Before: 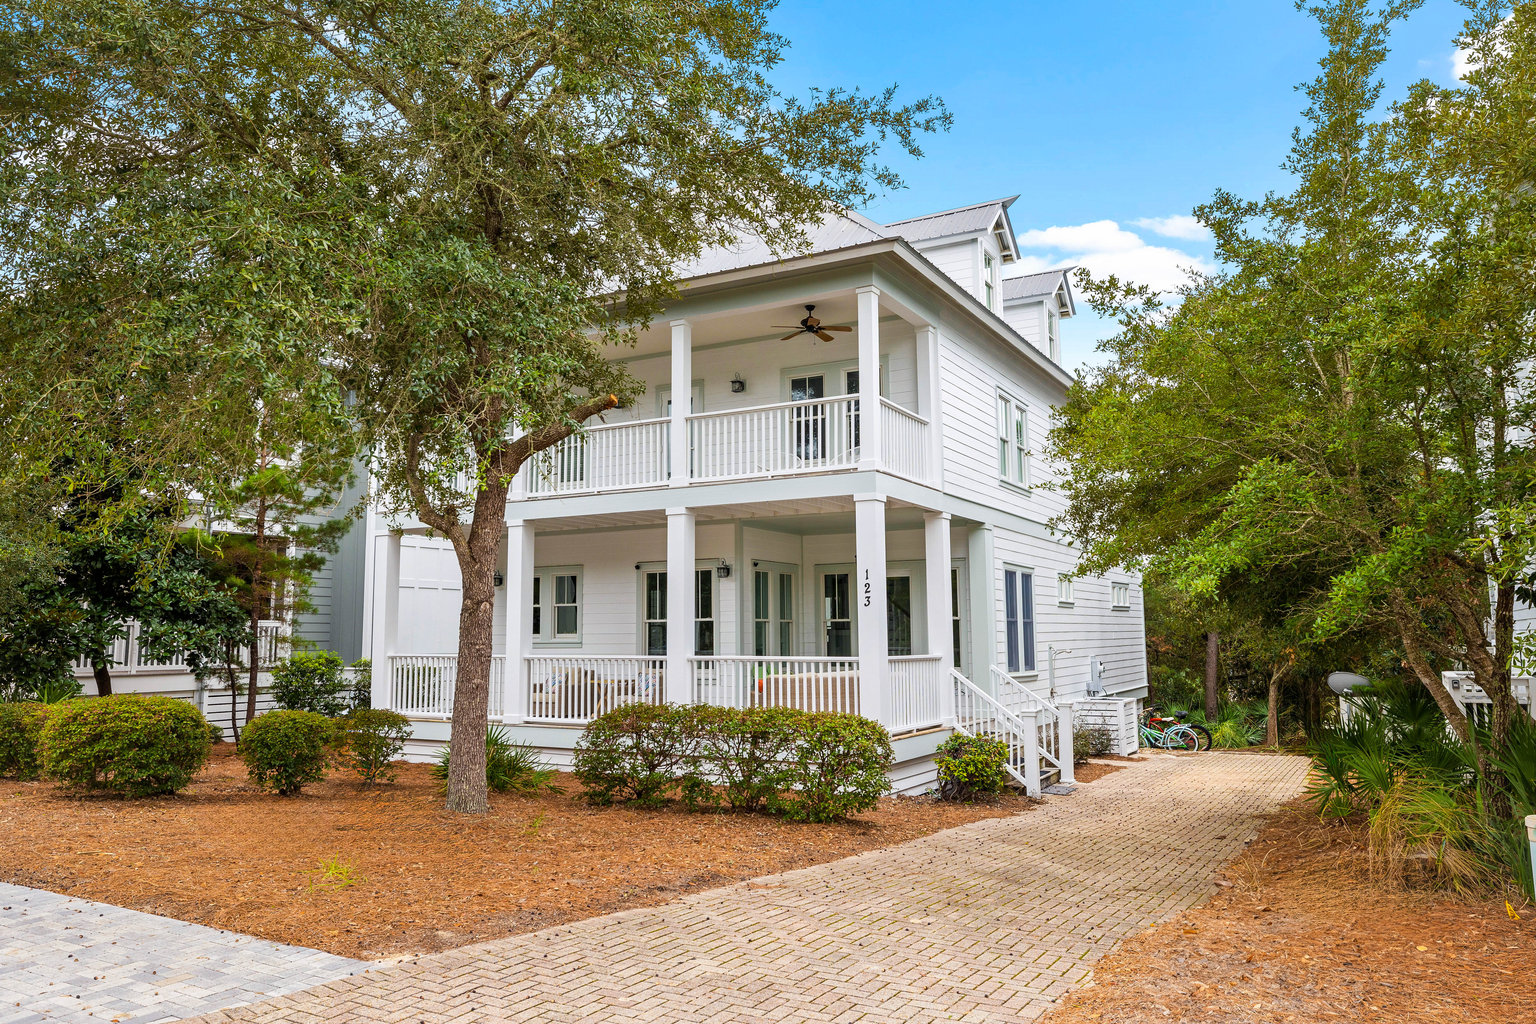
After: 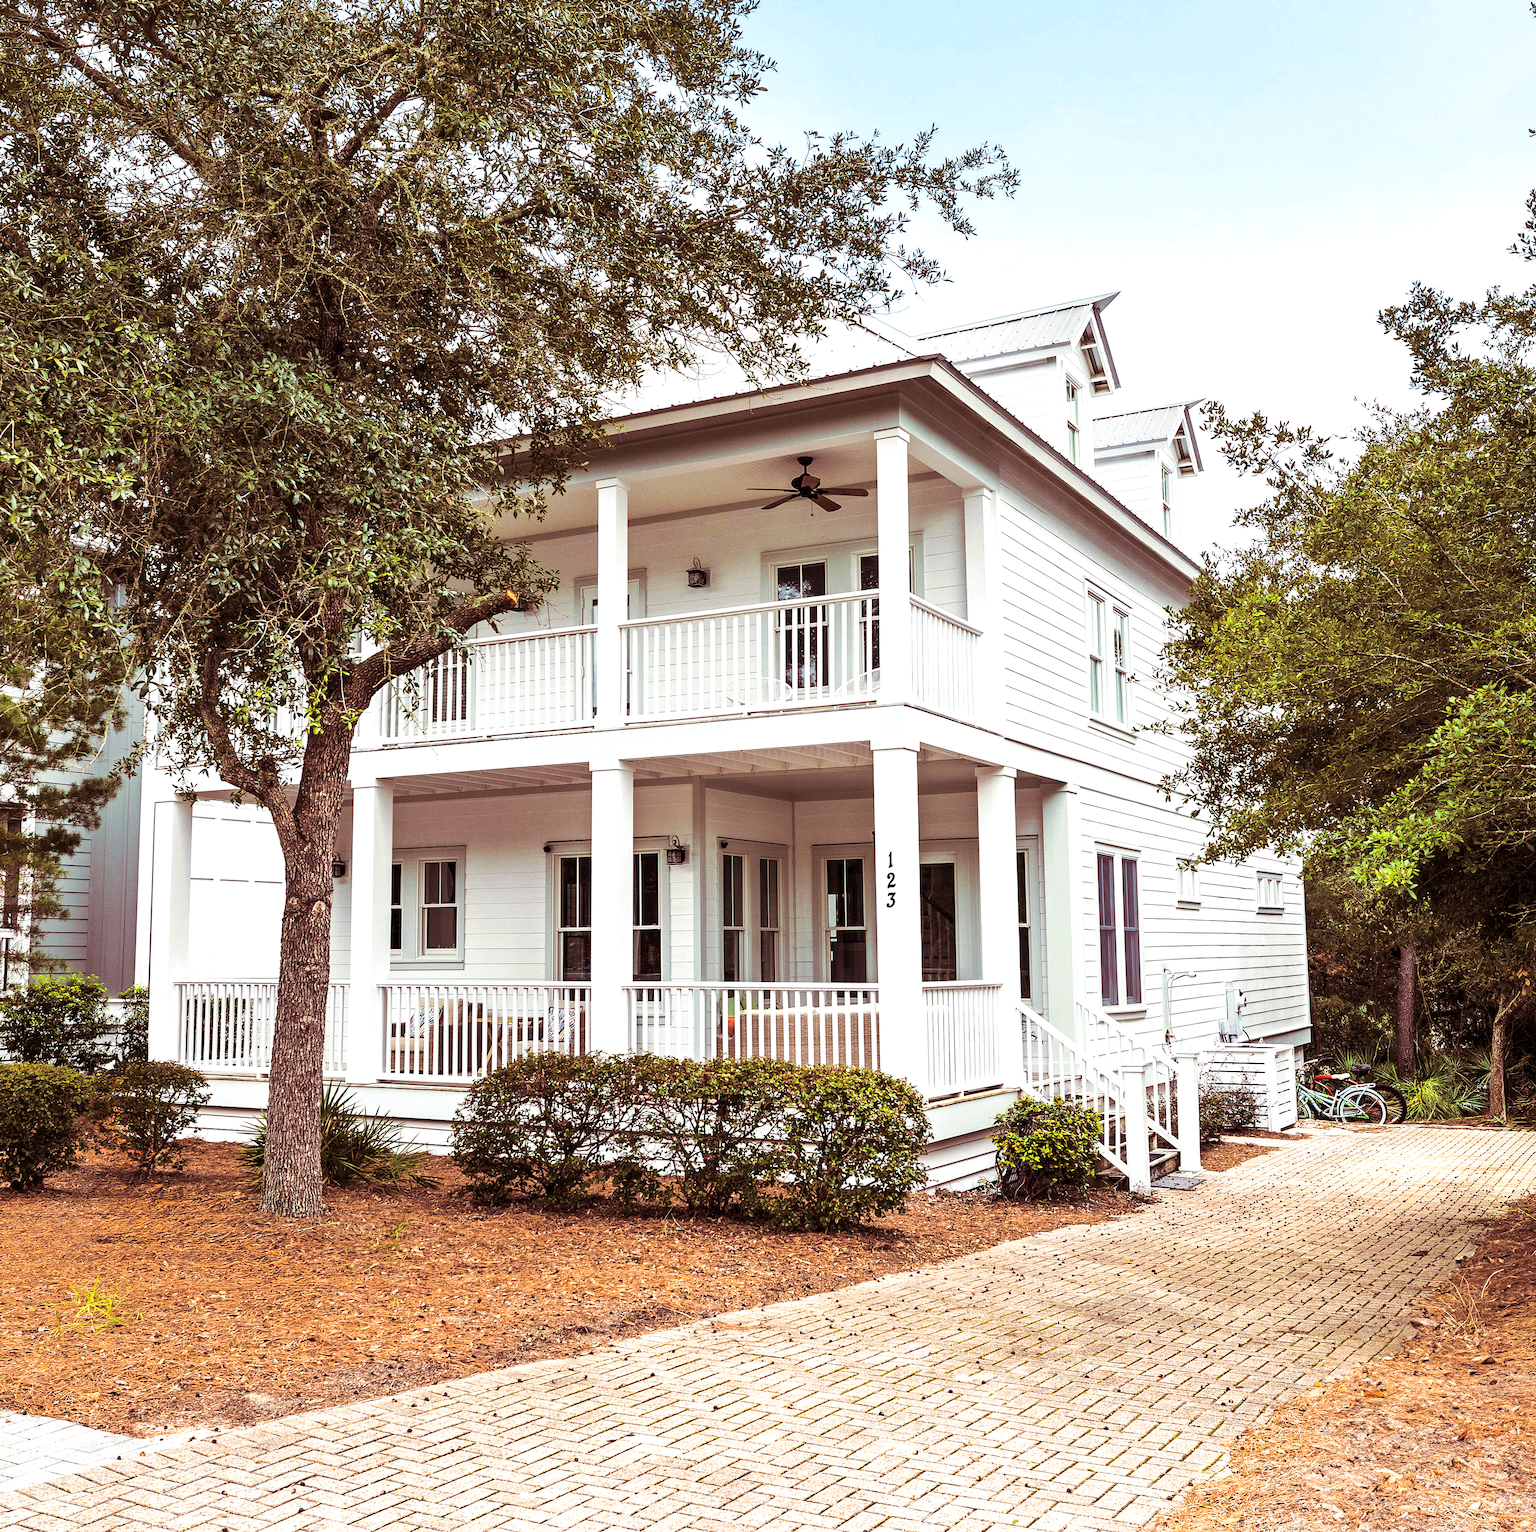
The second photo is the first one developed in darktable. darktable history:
split-toning: on, module defaults
crop and rotate: left 17.732%, right 15.423%
tone equalizer: -8 EV -0.75 EV, -7 EV -0.7 EV, -6 EV -0.6 EV, -5 EV -0.4 EV, -3 EV 0.4 EV, -2 EV 0.6 EV, -1 EV 0.7 EV, +0 EV 0.75 EV, edges refinement/feathering 500, mask exposure compensation -1.57 EV, preserve details no
